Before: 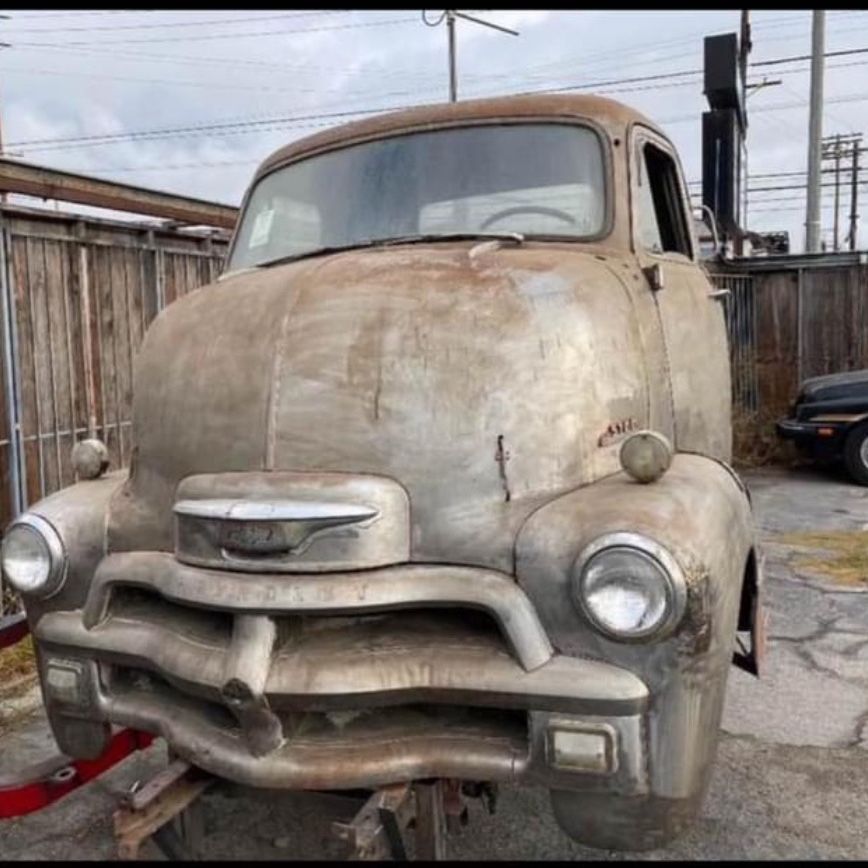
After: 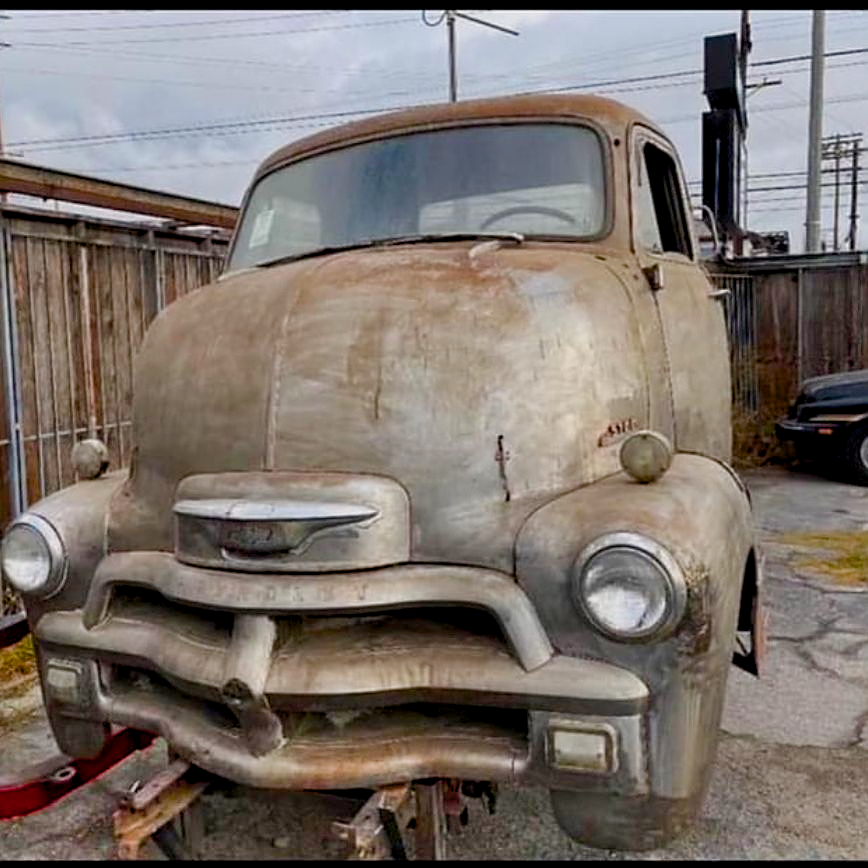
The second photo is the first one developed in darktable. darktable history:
sharpen: on, module defaults
shadows and highlights: highlights 72.31, soften with gaussian
color balance rgb: global offset › luminance -0.478%, perceptual saturation grading › global saturation 27.885%, perceptual saturation grading › highlights -25.216%, perceptual saturation grading › mid-tones 24.714%, perceptual saturation grading › shadows 50.063%
exposure: exposure -0.377 EV, compensate highlight preservation false
